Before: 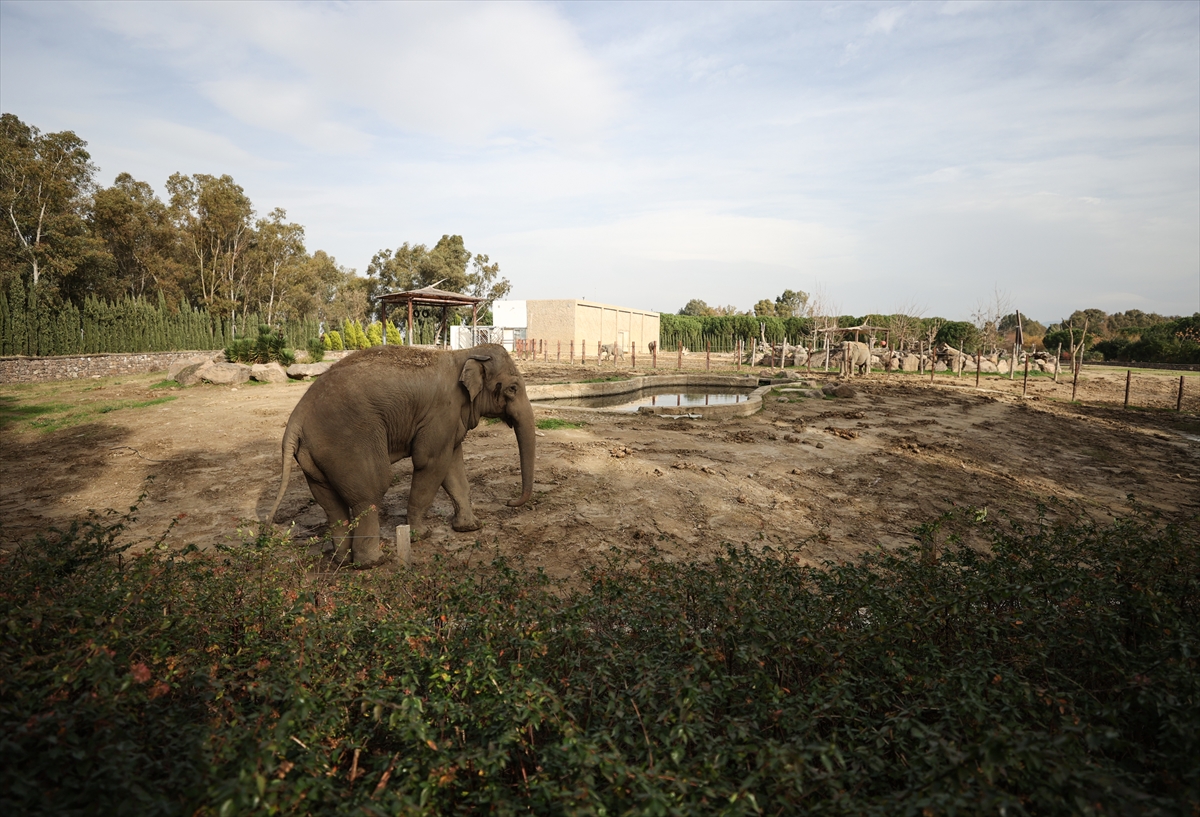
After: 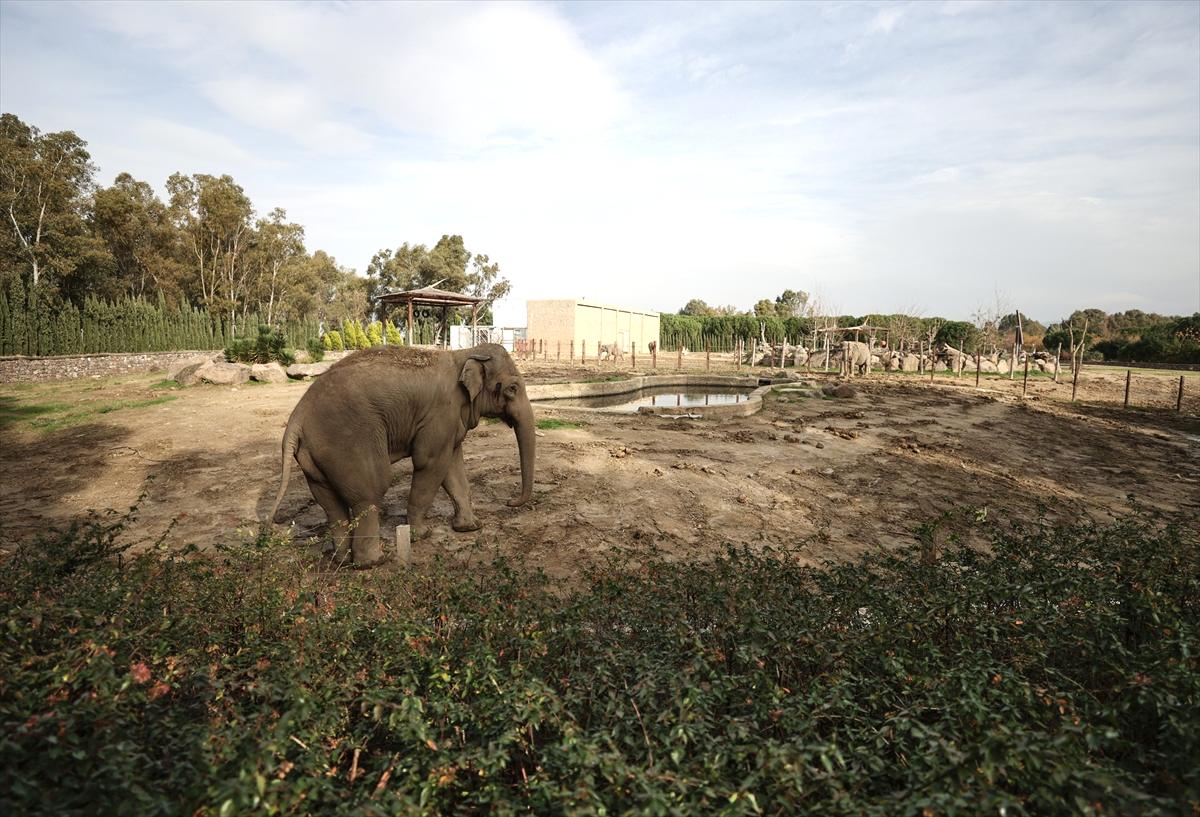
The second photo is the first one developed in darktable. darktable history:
shadows and highlights: radius 46.15, white point adjustment 6.79, compress 79.19%, soften with gaussian
